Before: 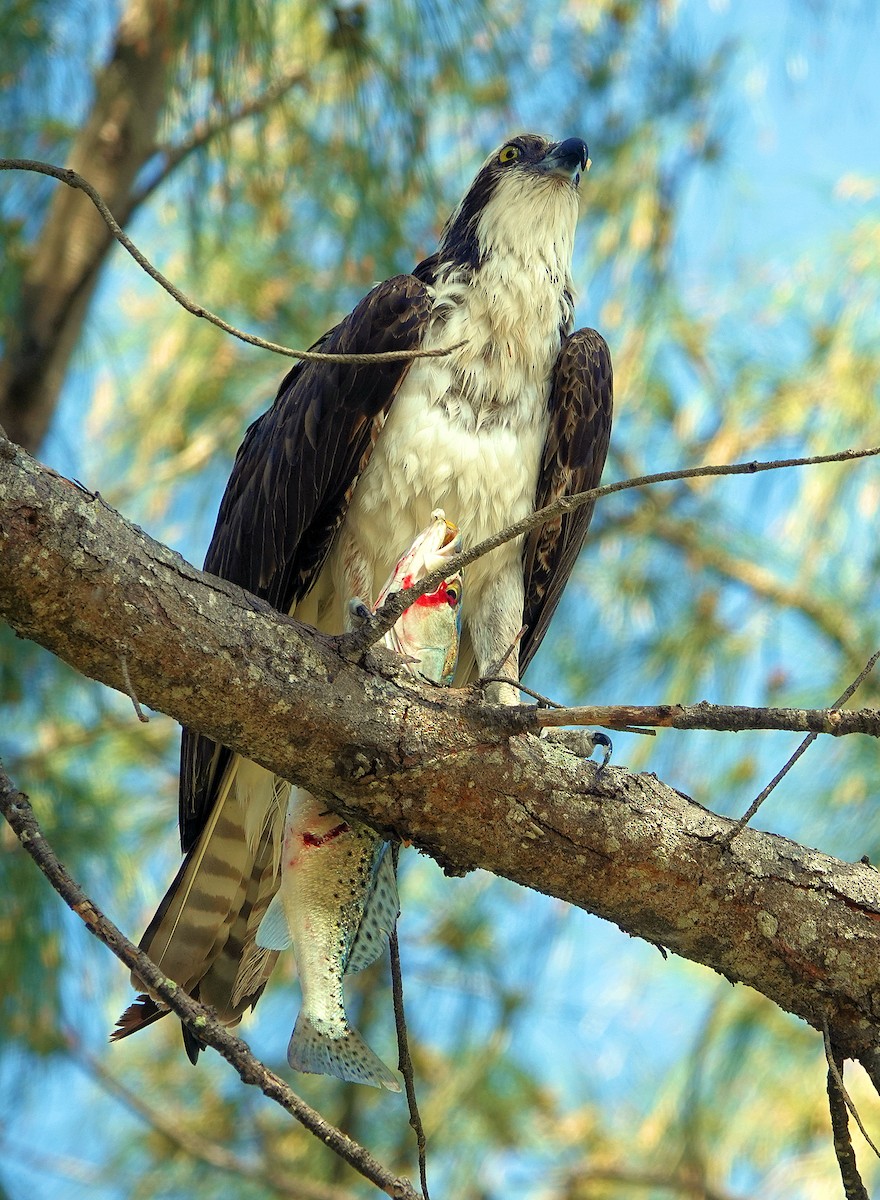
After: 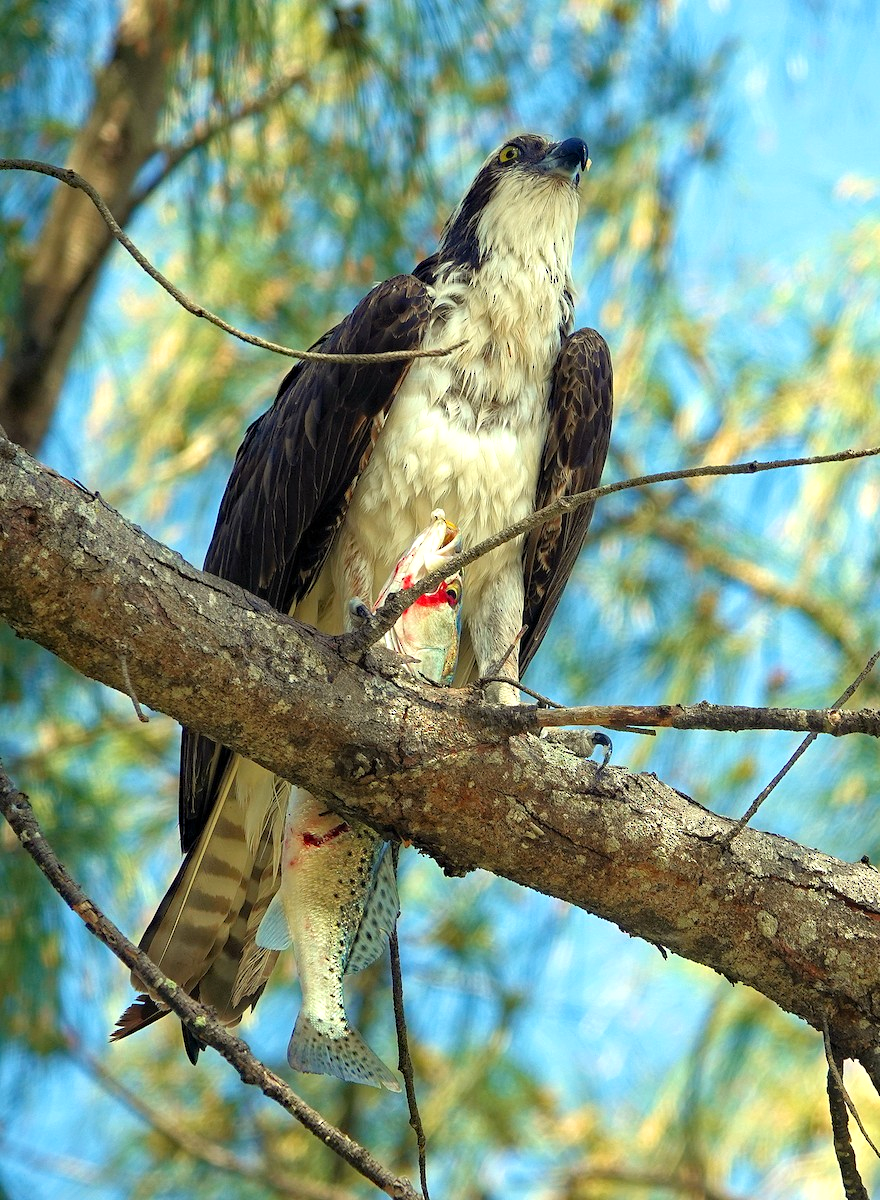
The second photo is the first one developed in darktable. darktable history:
haze removal: adaptive false
exposure: exposure 0.198 EV, compensate highlight preservation false
